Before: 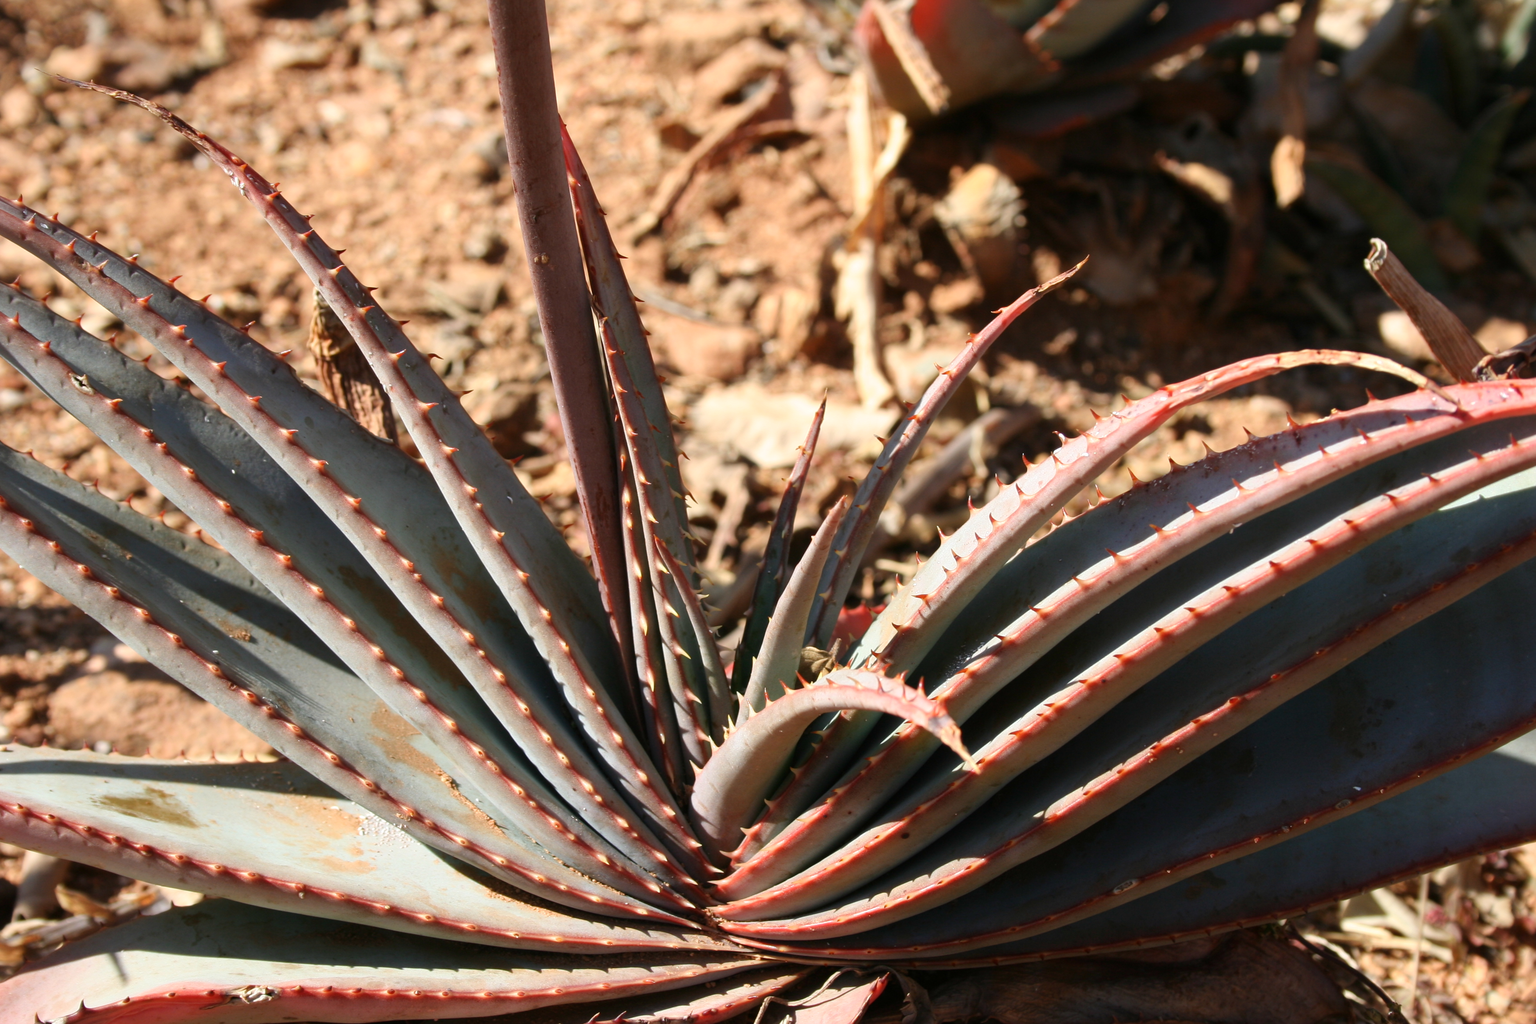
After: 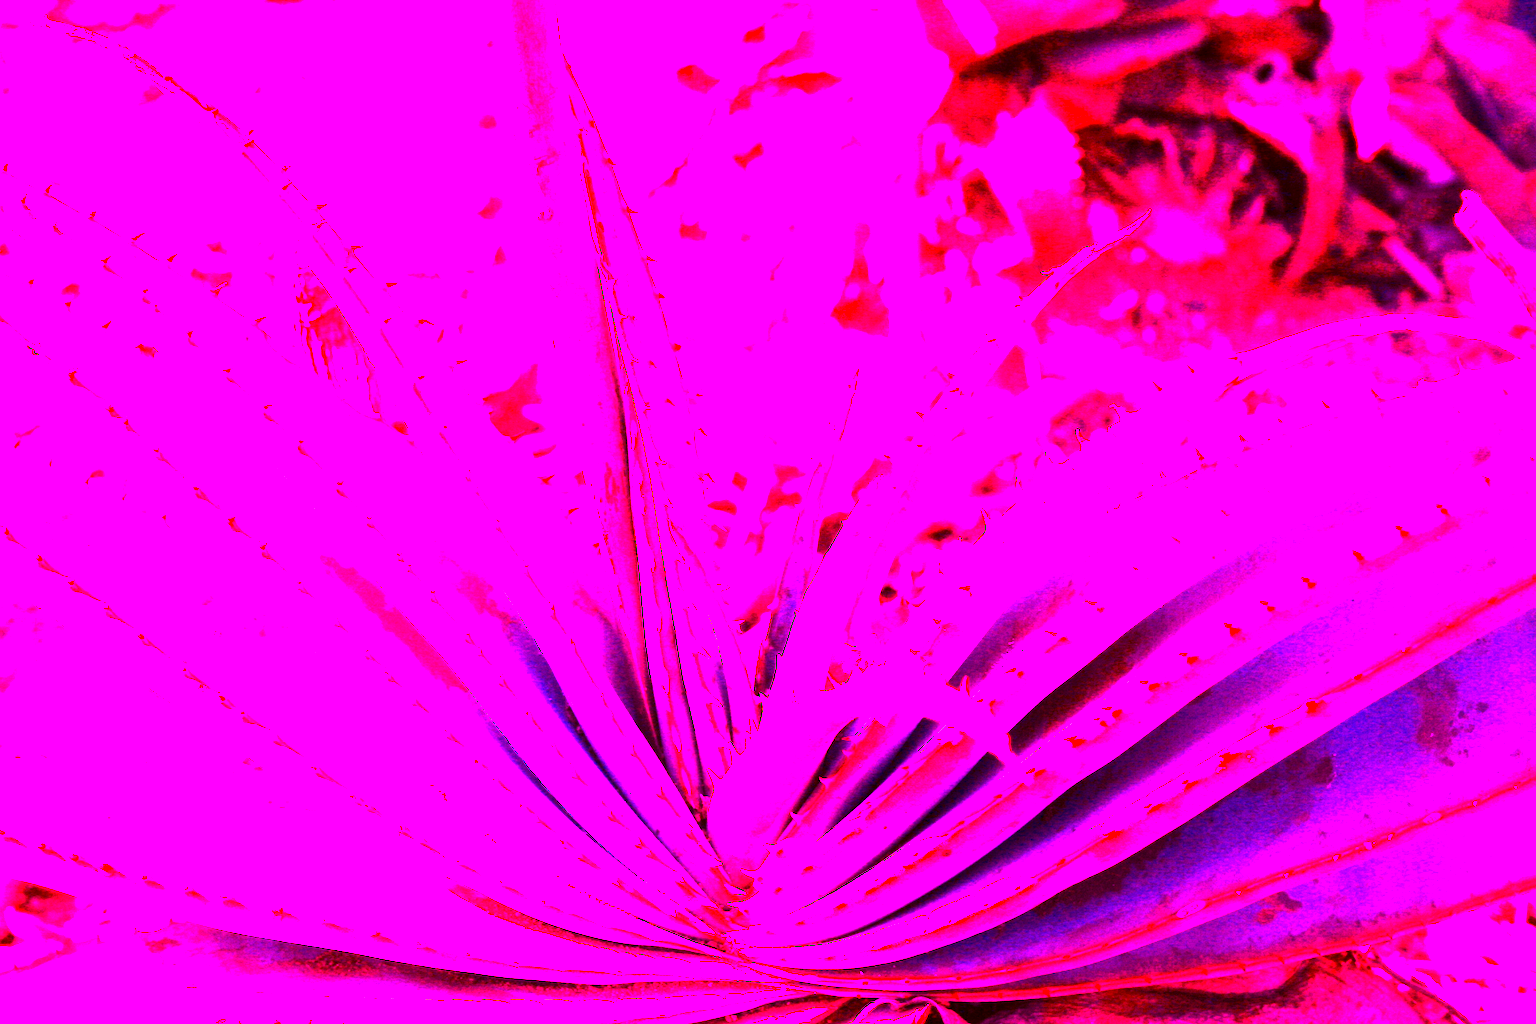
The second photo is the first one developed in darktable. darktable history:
white balance: red 8, blue 8
crop: left 3.305%, top 6.436%, right 6.389%, bottom 3.258%
contrast brightness saturation: contrast 0.19, brightness -0.11, saturation 0.21
